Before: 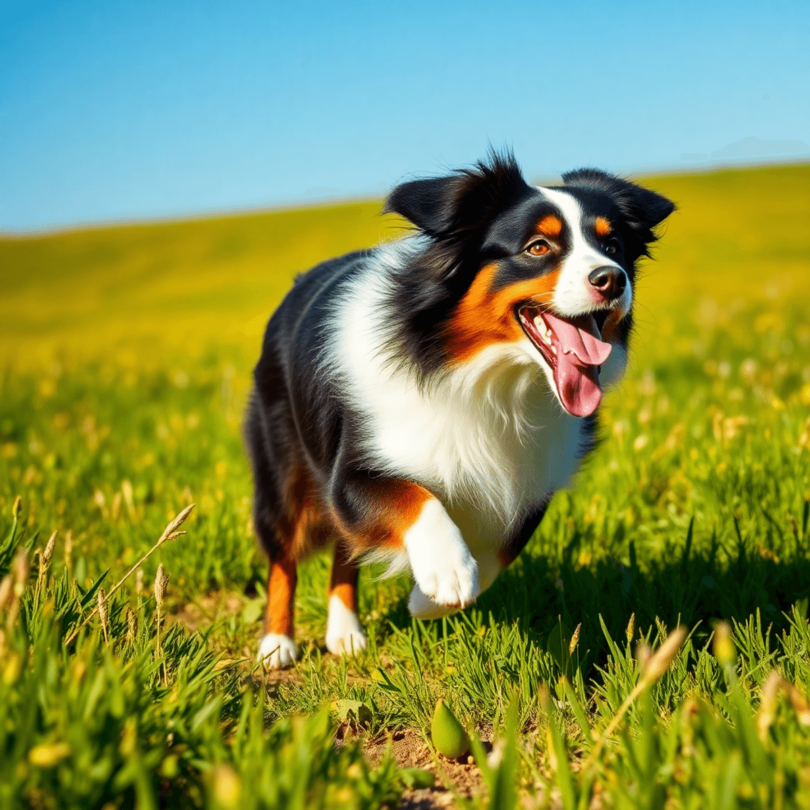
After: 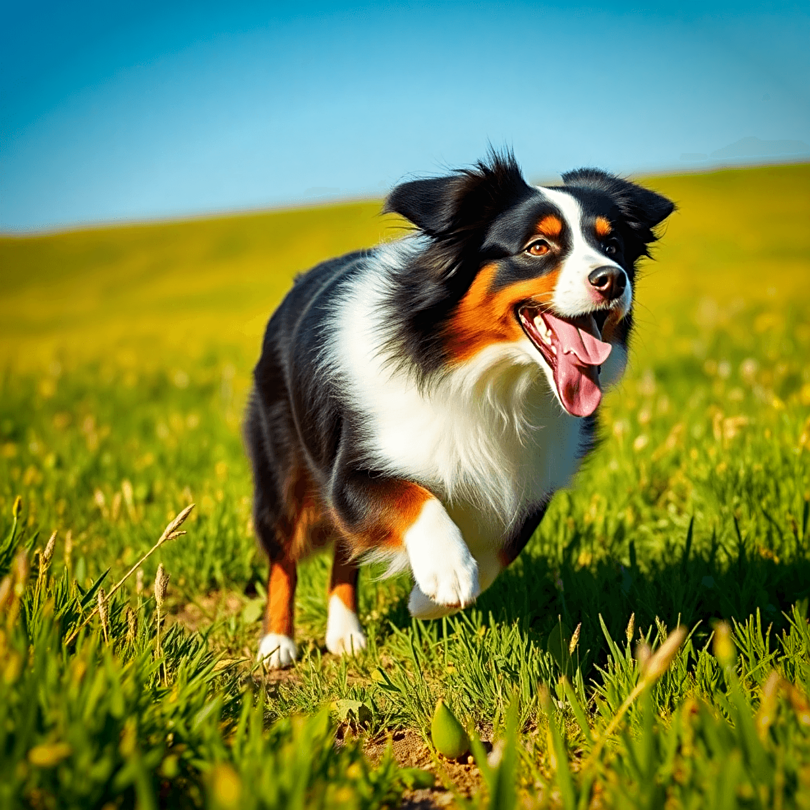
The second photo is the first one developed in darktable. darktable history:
vignetting: fall-off start 88.53%, fall-off radius 44.2%, saturation 0.376, width/height ratio 1.161
sharpen: on, module defaults
